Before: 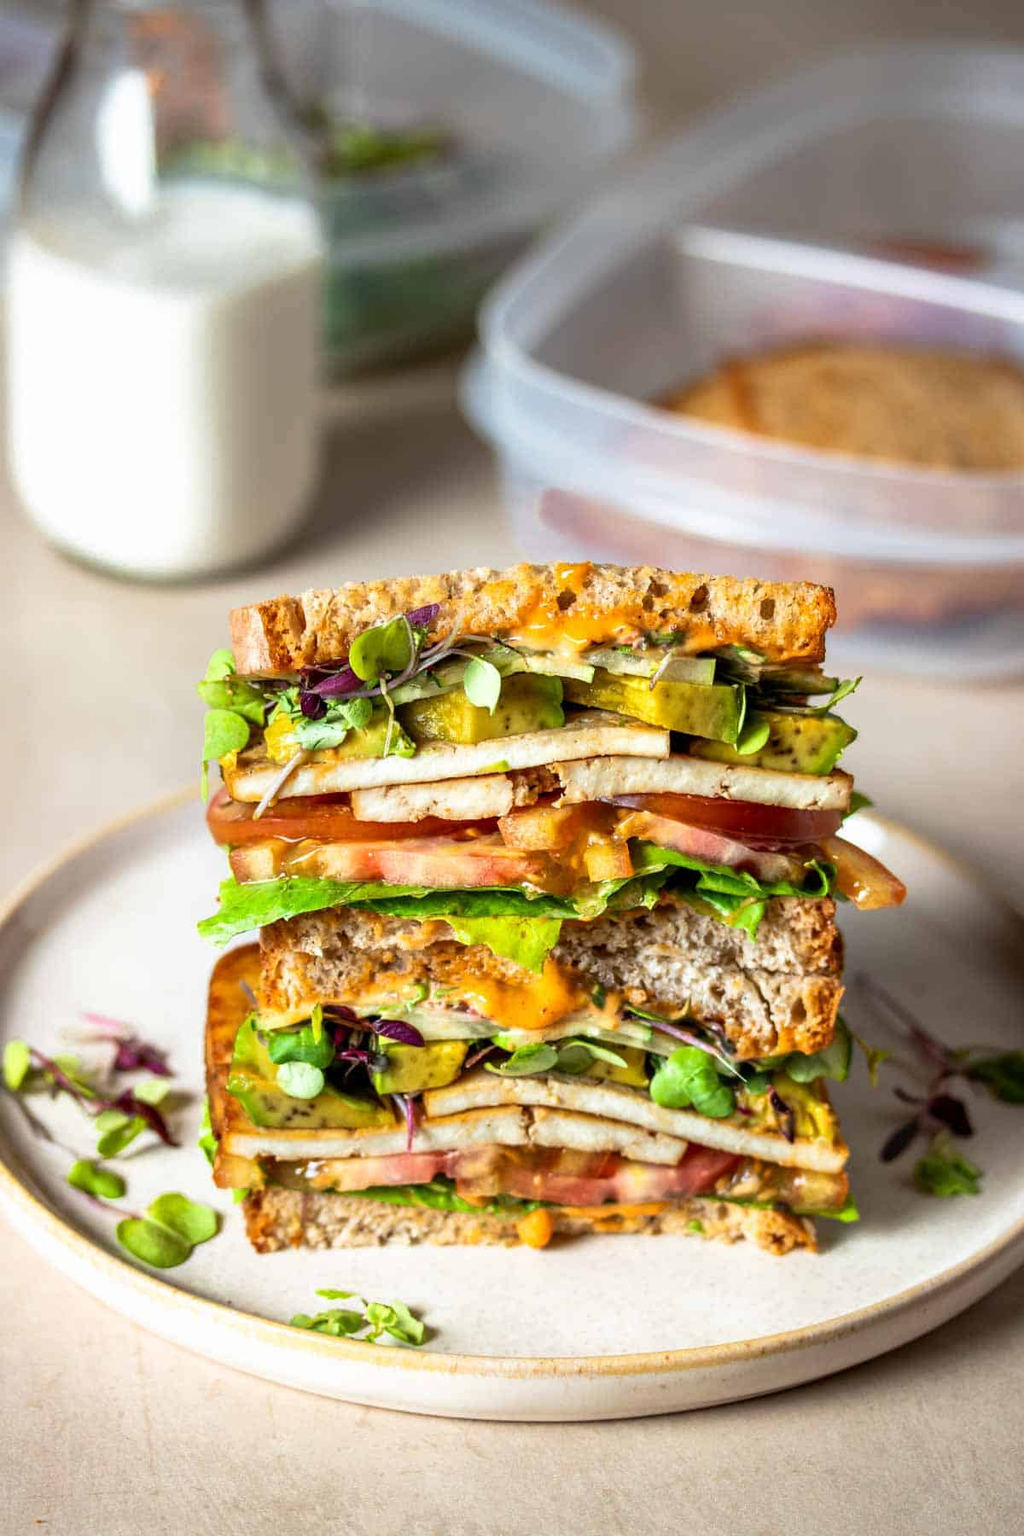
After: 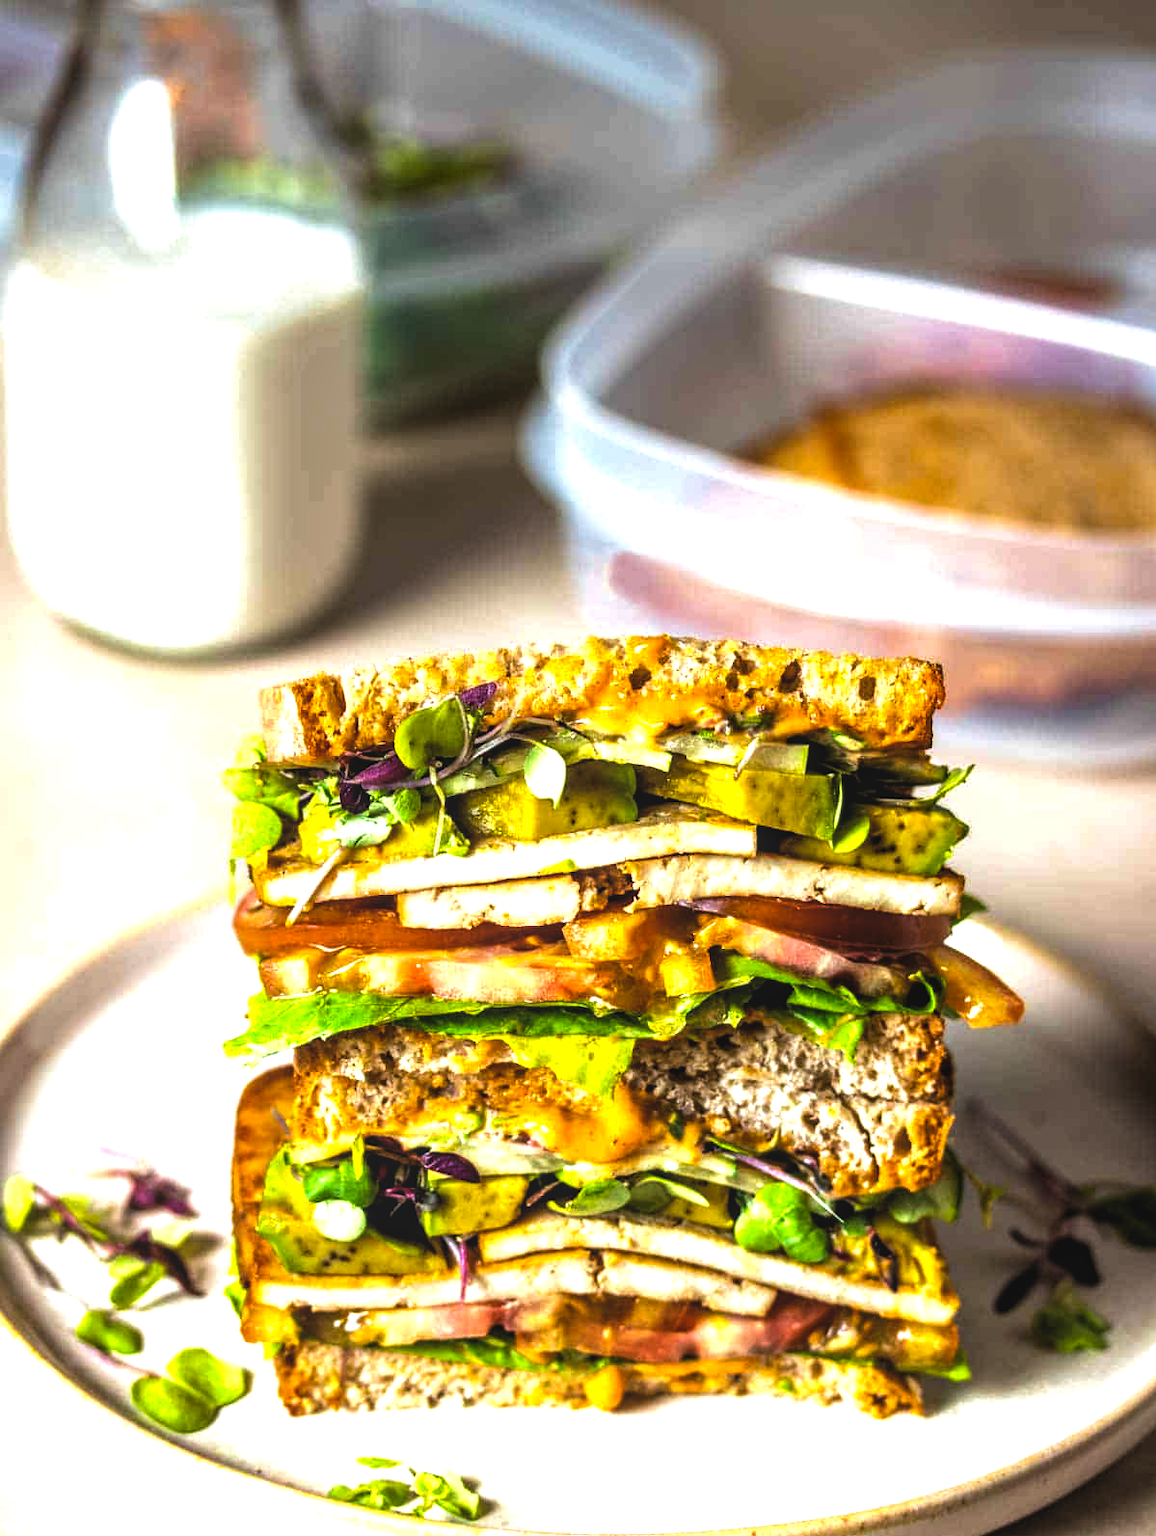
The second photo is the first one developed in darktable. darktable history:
local contrast: detail 110%
velvia: on, module defaults
crop and rotate: top 0%, bottom 11.494%
levels: levels [0.101, 0.578, 0.953]
color balance rgb: global offset › luminance 0.494%, perceptual saturation grading › global saturation 30.299%
tone equalizer: edges refinement/feathering 500, mask exposure compensation -1.57 EV, preserve details no
exposure: exposure 0.527 EV, compensate highlight preservation false
